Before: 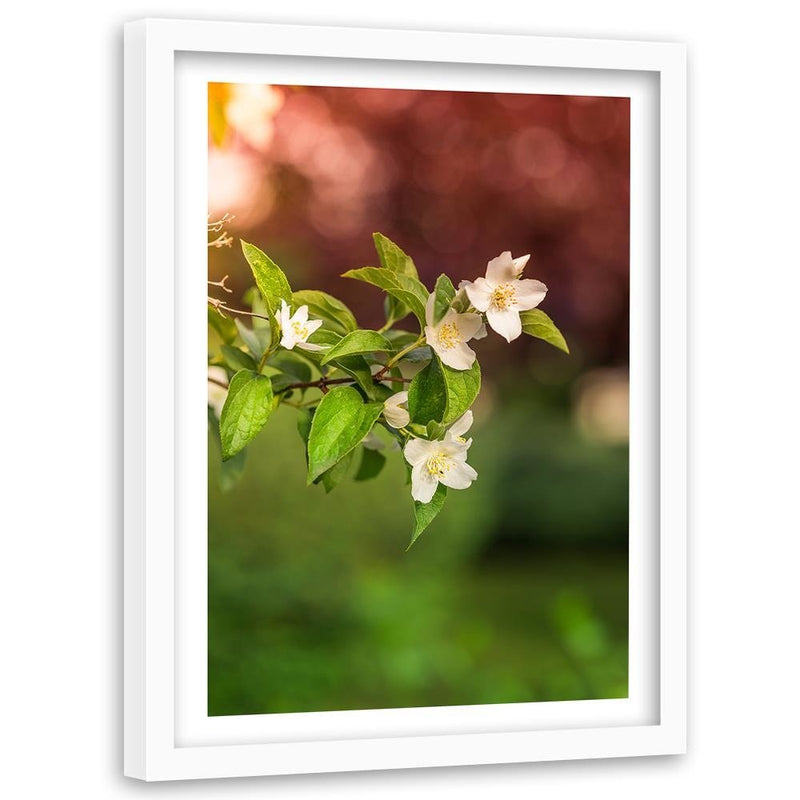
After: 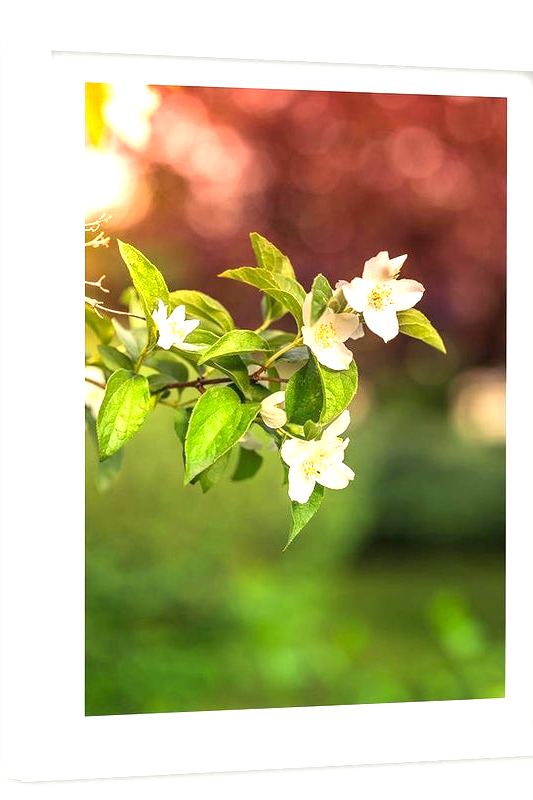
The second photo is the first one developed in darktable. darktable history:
color correction: highlights b* 3
exposure: black level correction 0, exposure 0.953 EV, compensate exposure bias true, compensate highlight preservation false
crop: left 15.419%, right 17.914%
